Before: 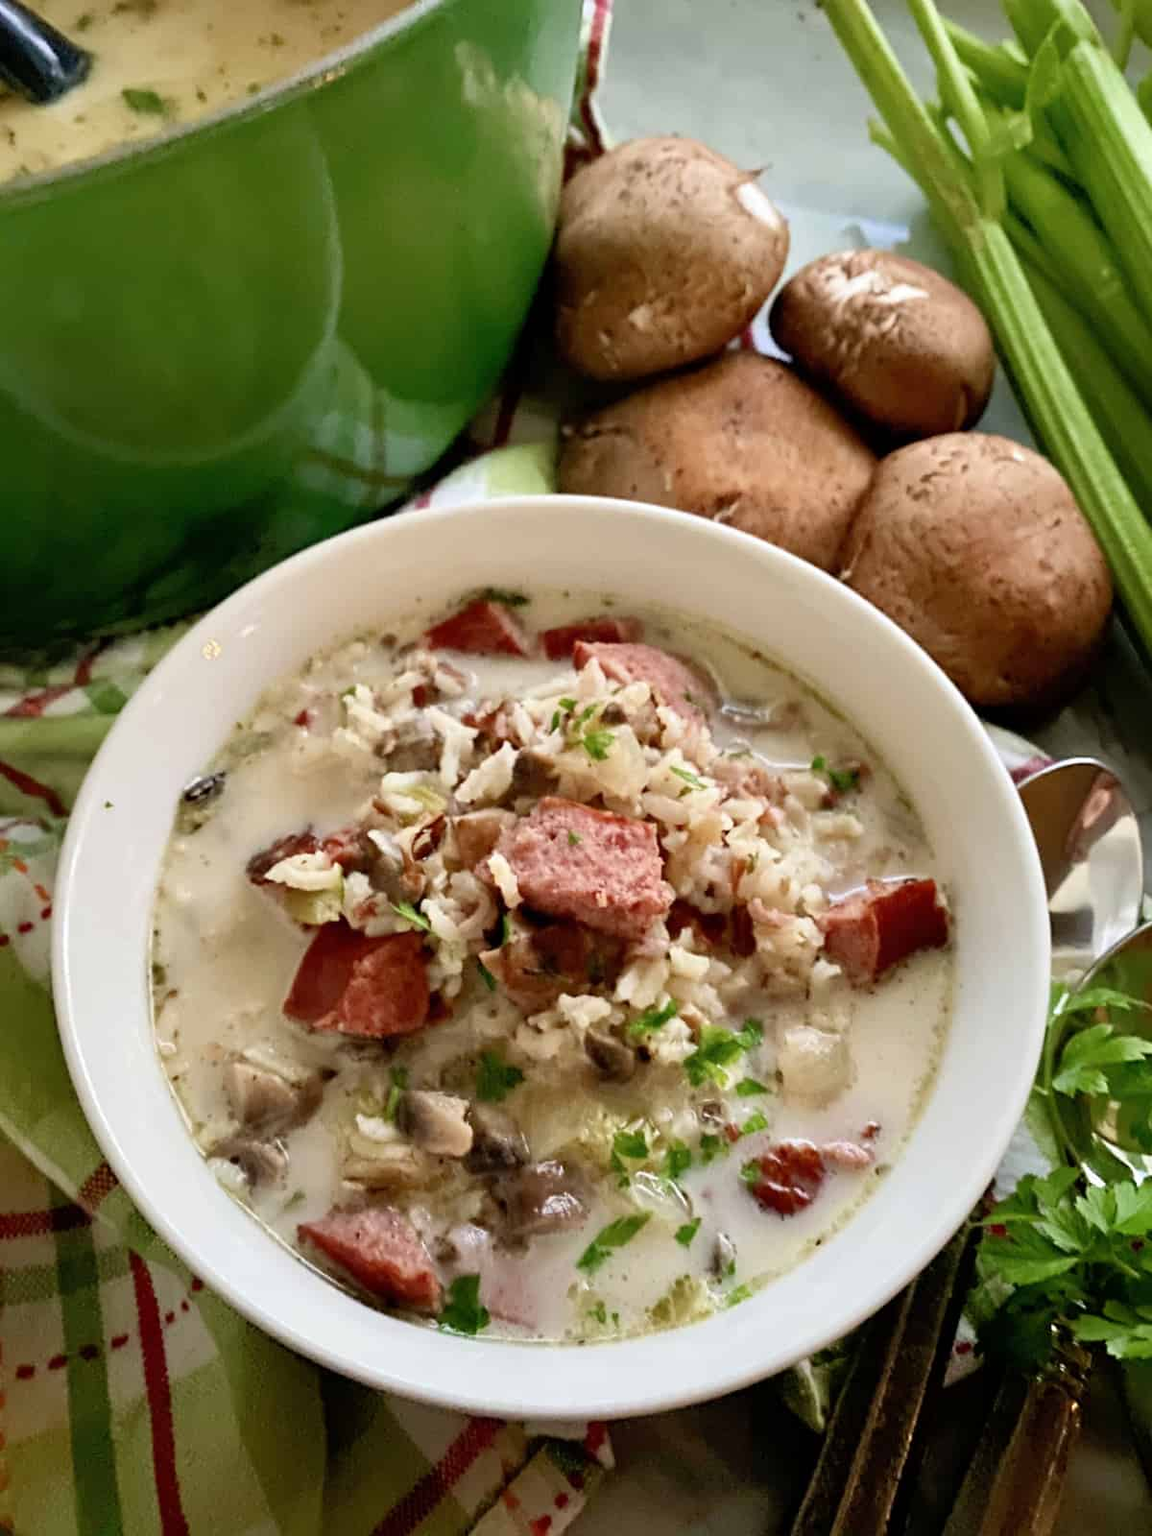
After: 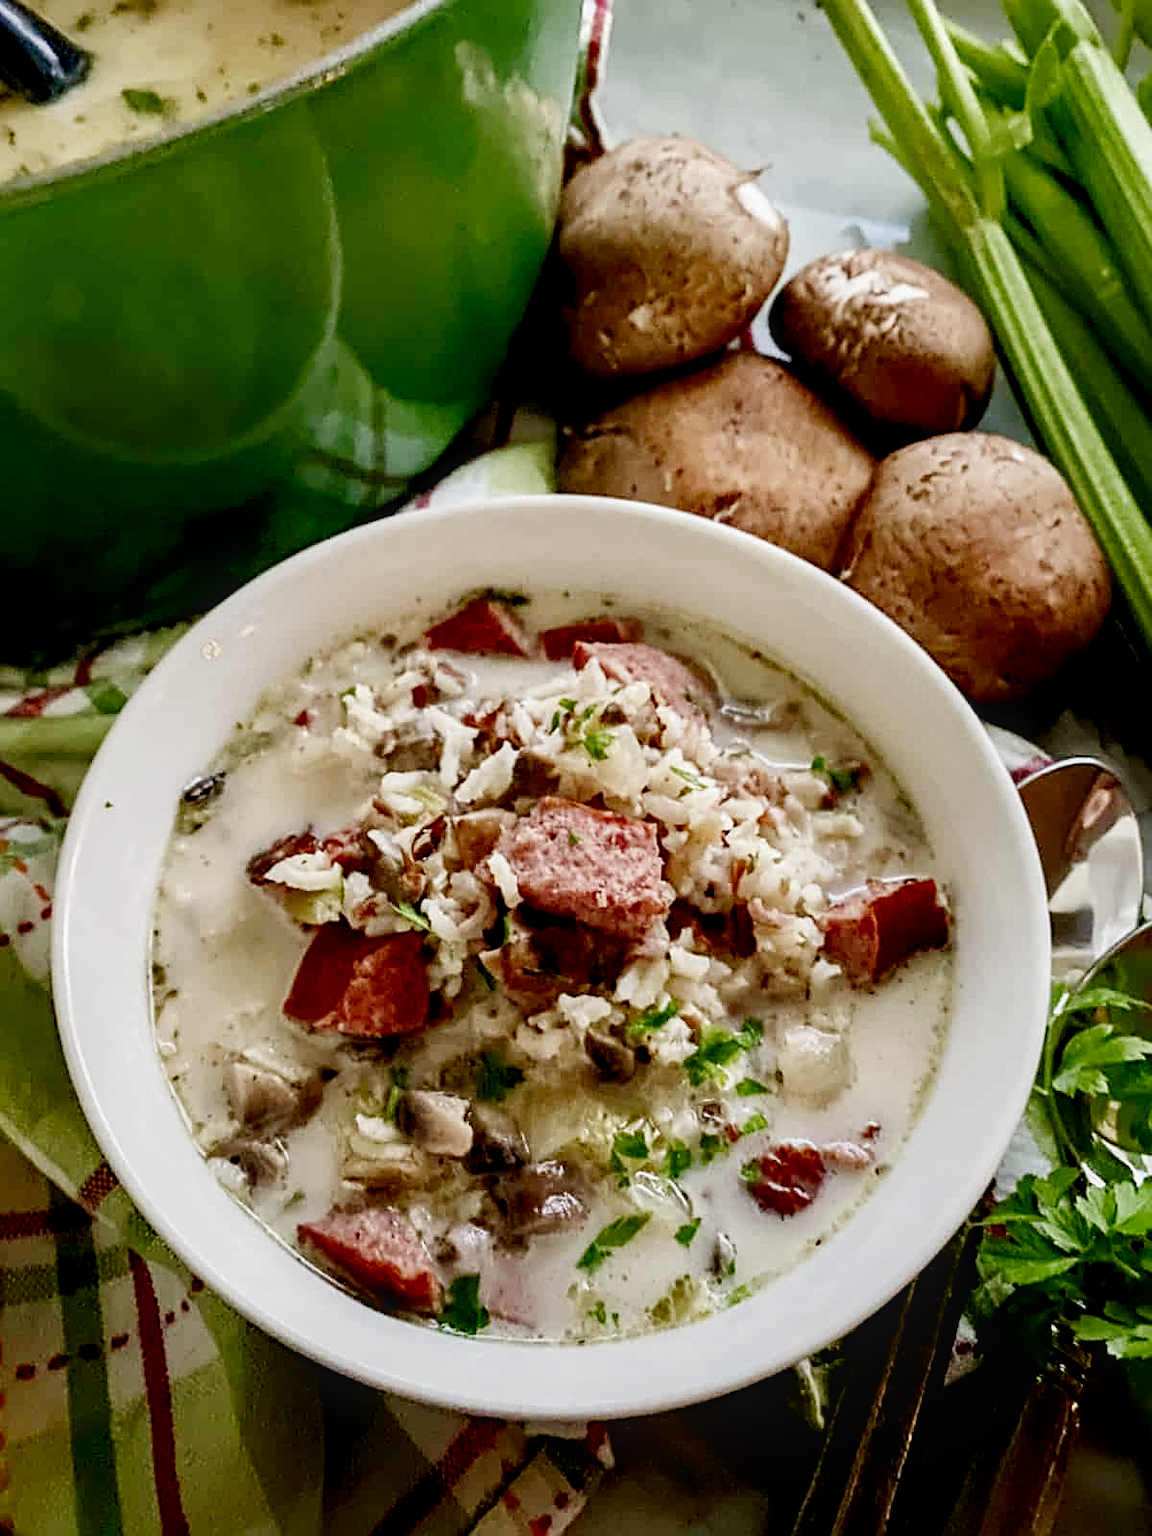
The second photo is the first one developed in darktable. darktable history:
filmic rgb: black relative exposure -16 EV, white relative exposure 6.86 EV, hardness 4.66, add noise in highlights 0, preserve chrominance no, color science v3 (2019), use custom middle-gray values true, contrast in highlights soft
tone equalizer: -8 EV -0.746 EV, -7 EV -0.73 EV, -6 EV -0.593 EV, -5 EV -0.409 EV, -3 EV 0.397 EV, -2 EV 0.6 EV, -1 EV 0.68 EV, +0 EV 0.721 EV
sharpen: amount 0.471
contrast brightness saturation: brightness -0.204, saturation 0.078
local contrast: detail 130%
